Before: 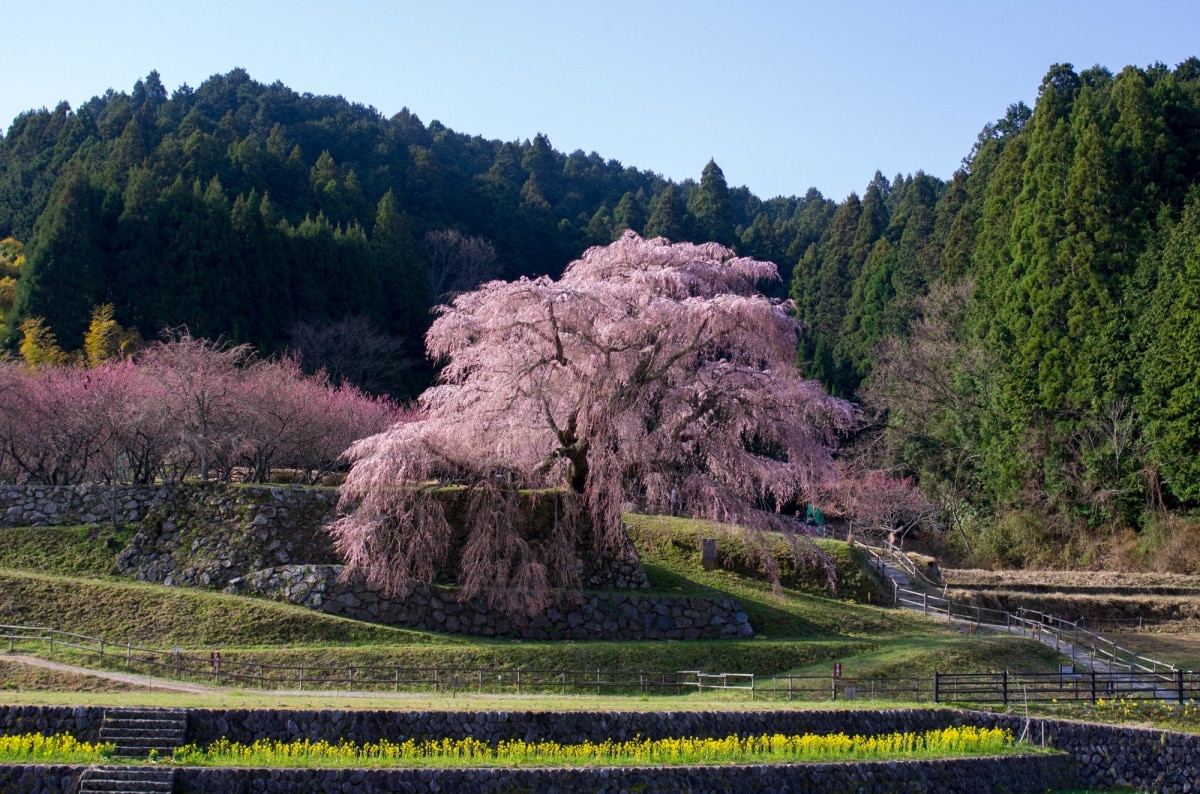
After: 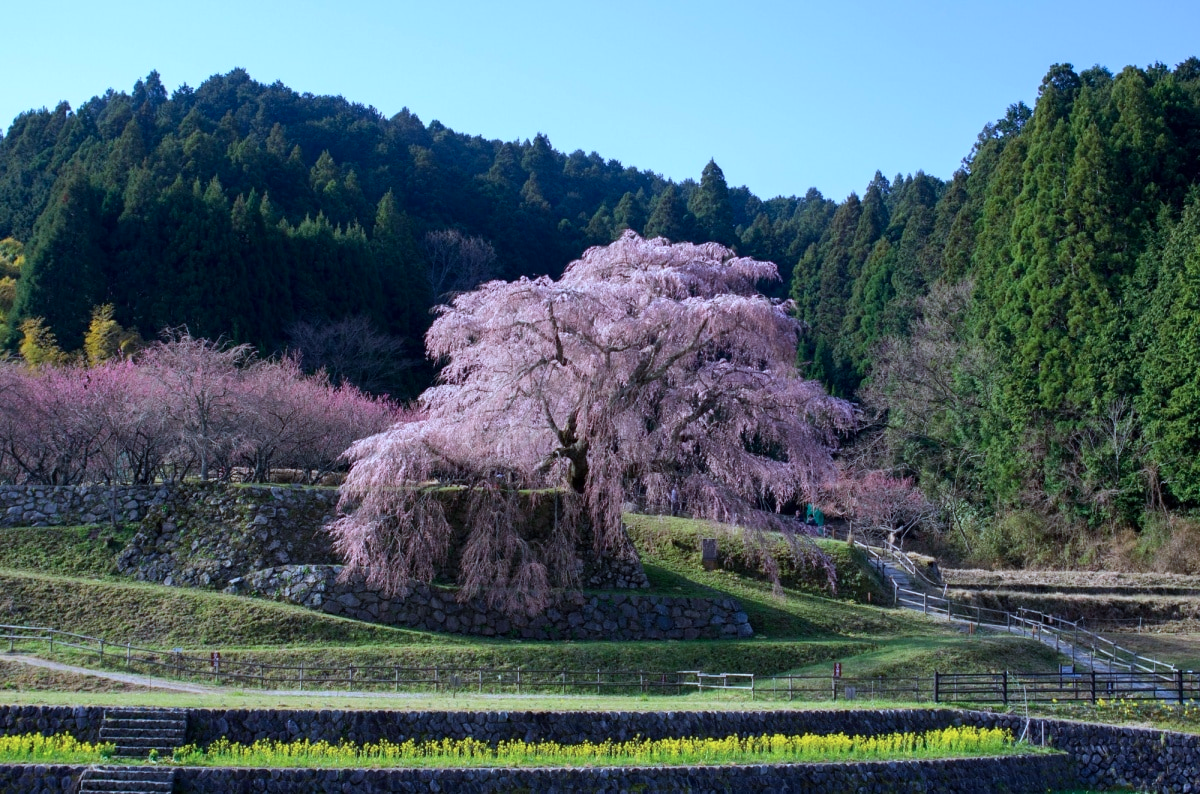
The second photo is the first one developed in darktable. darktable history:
shadows and highlights: shadows 31.03, highlights 0.343, soften with gaussian
color calibration: gray › normalize channels true, illuminant as shot in camera, x 0.384, y 0.38, temperature 3979.36 K, gamut compression 0
